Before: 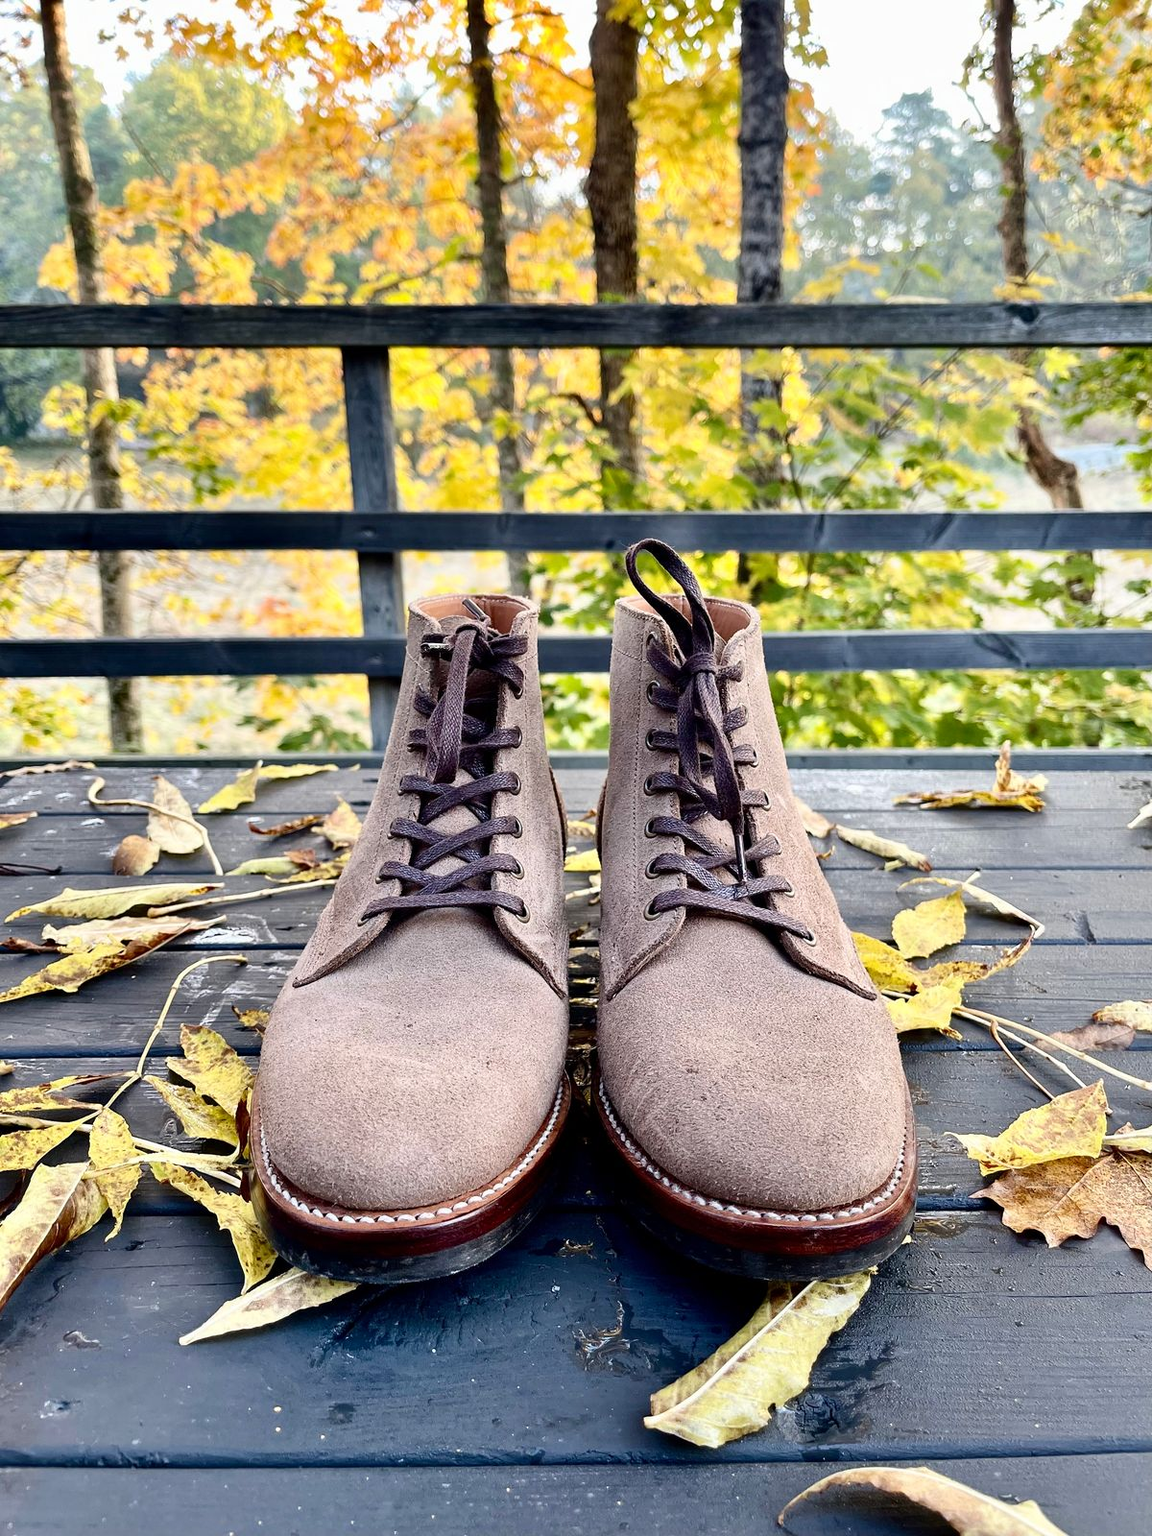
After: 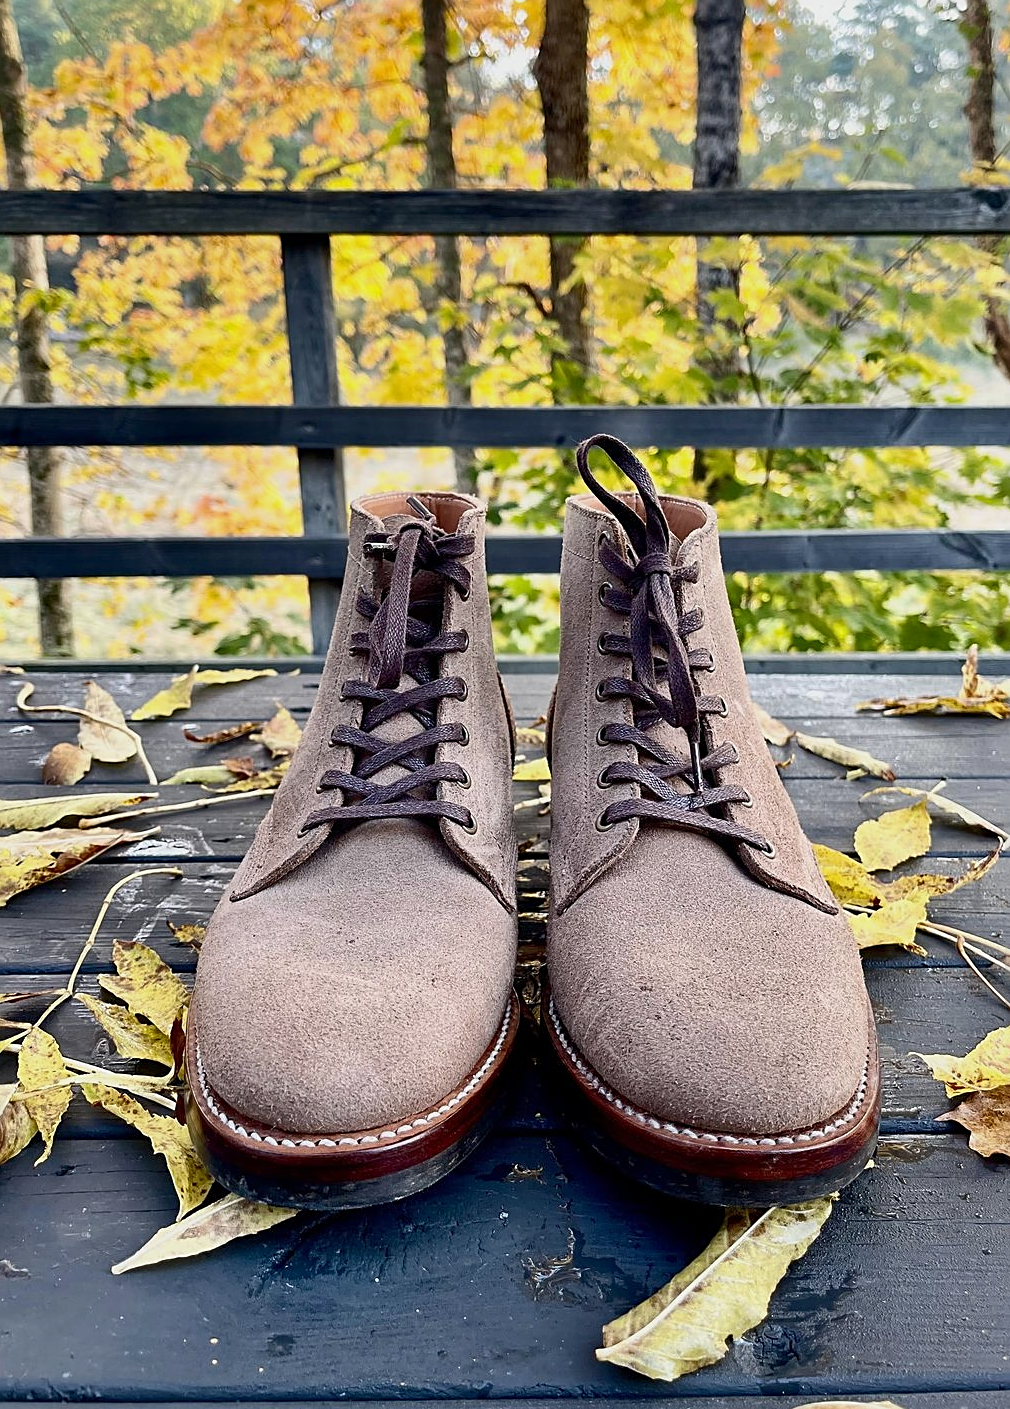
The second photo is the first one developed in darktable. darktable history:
crop: left 6.251%, top 7.996%, right 9.534%, bottom 3.937%
tone equalizer: -8 EV 0.277 EV, -7 EV 0.392 EV, -6 EV 0.453 EV, -5 EV 0.271 EV, -3 EV -0.27 EV, -2 EV -0.434 EV, -1 EV -0.404 EV, +0 EV -0.232 EV
sharpen: on, module defaults
